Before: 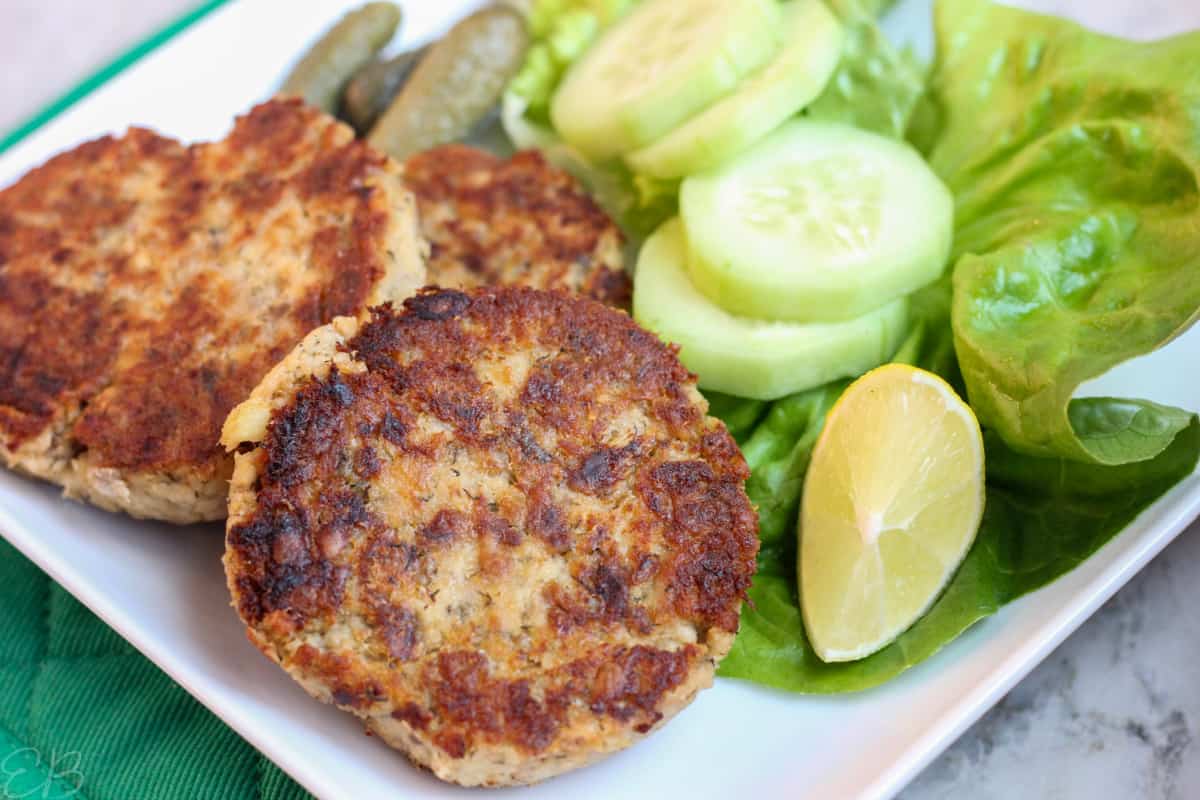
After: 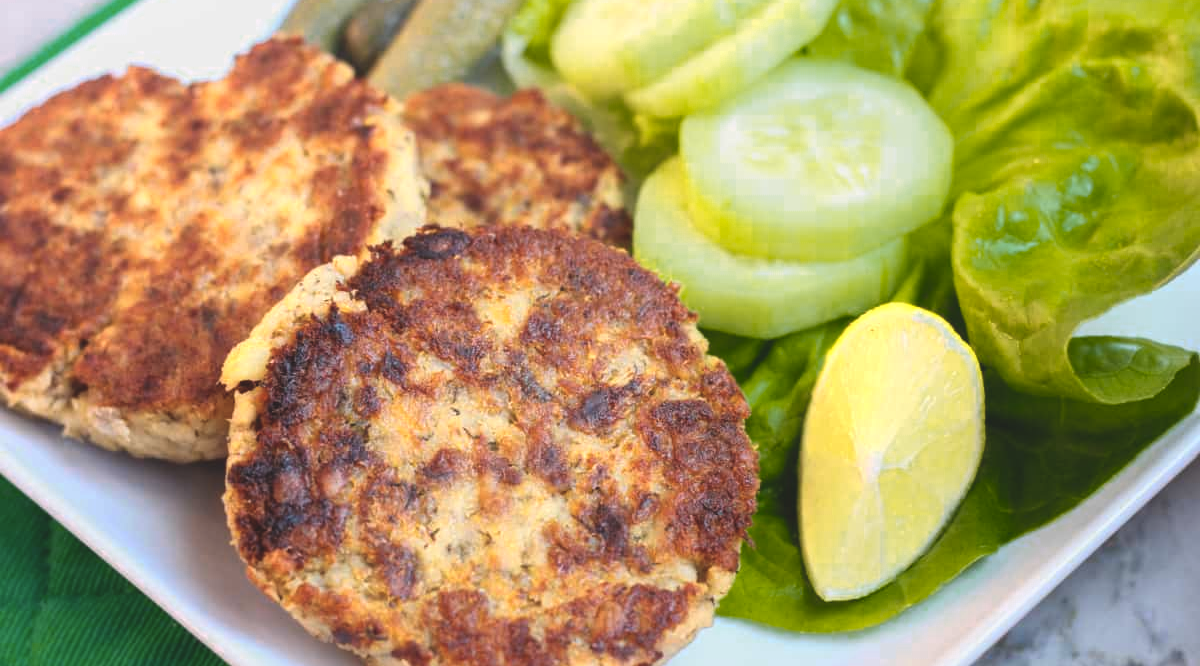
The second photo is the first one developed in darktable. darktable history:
crop: top 7.625%, bottom 8.027%
exposure: black level correction -0.015, exposure -0.125 EV, compensate highlight preservation false
color zones: curves: ch0 [(0.099, 0.624) (0.257, 0.596) (0.384, 0.376) (0.529, 0.492) (0.697, 0.564) (0.768, 0.532) (0.908, 0.644)]; ch1 [(0.112, 0.564) (0.254, 0.612) (0.432, 0.676) (0.592, 0.456) (0.743, 0.684) (0.888, 0.536)]; ch2 [(0.25, 0.5) (0.469, 0.36) (0.75, 0.5)]
tone equalizer: on, module defaults
